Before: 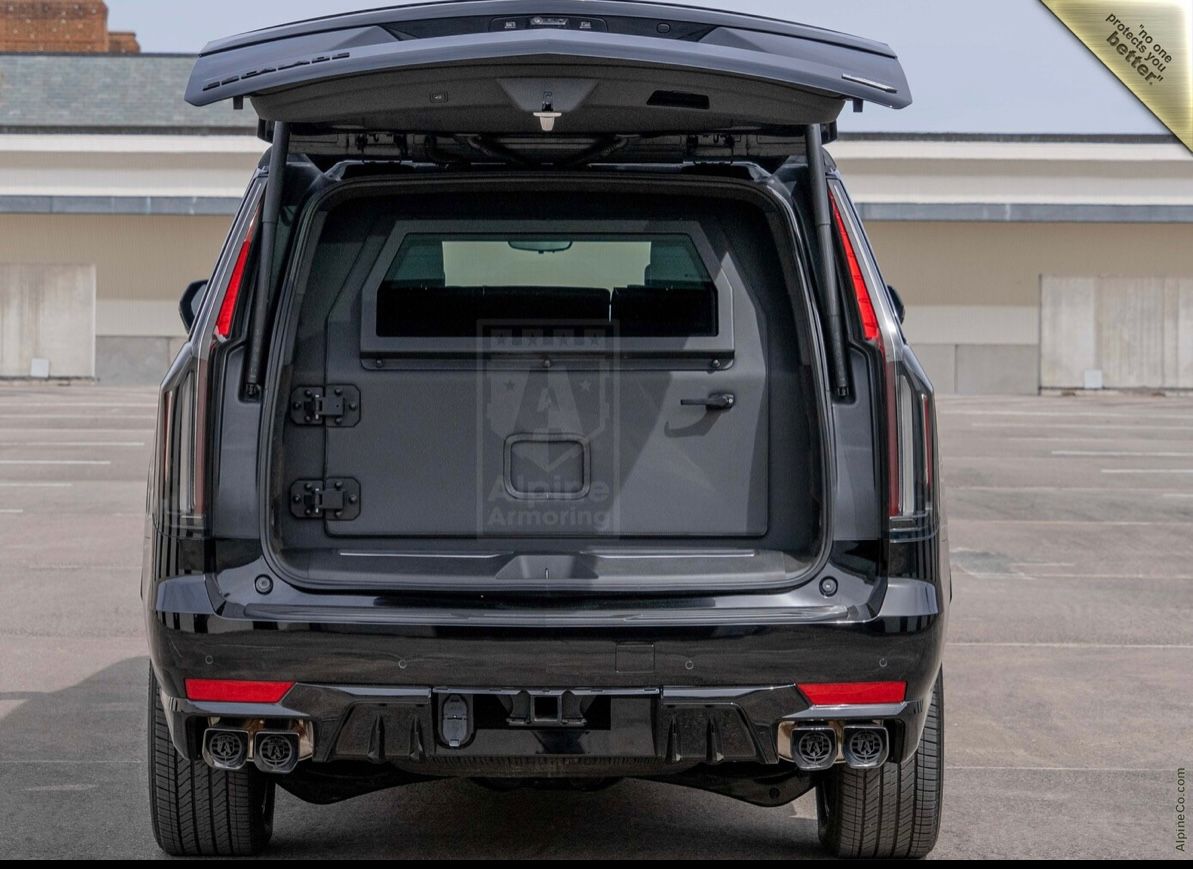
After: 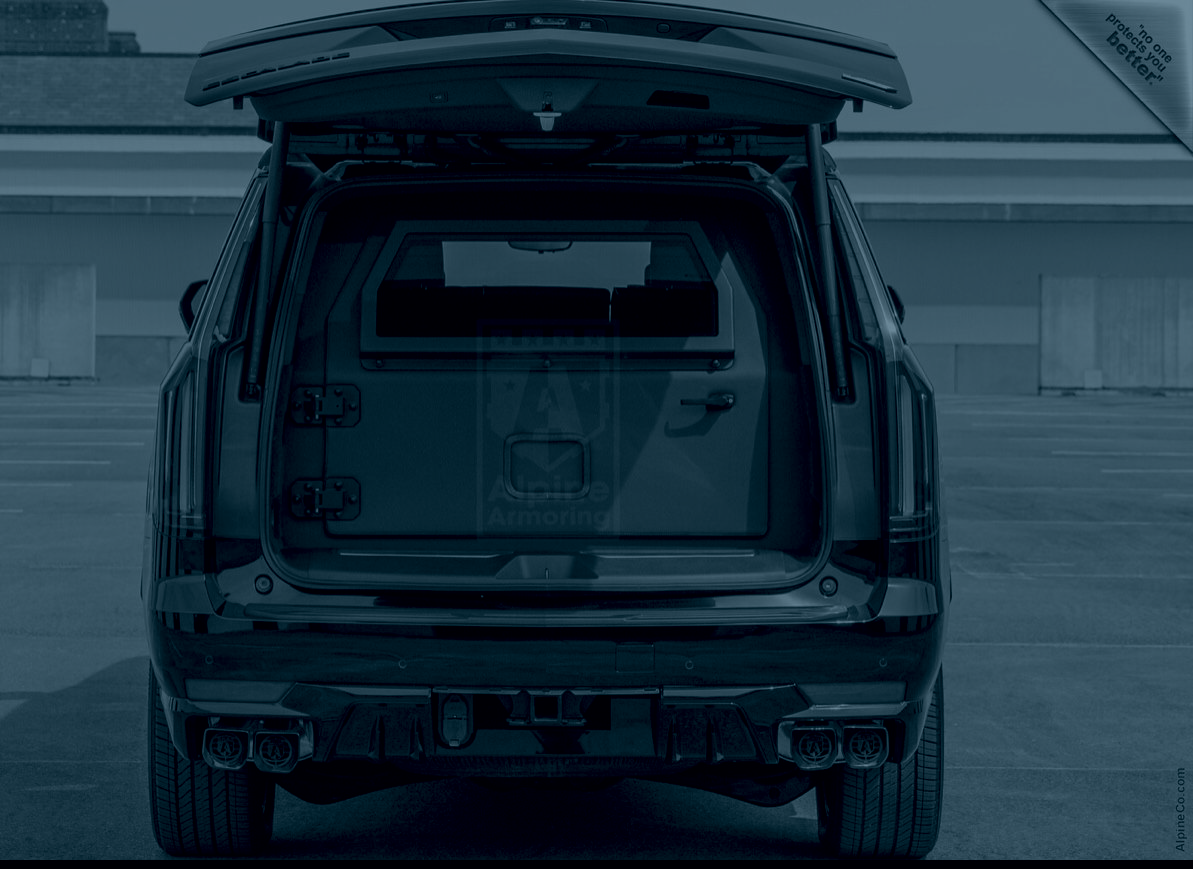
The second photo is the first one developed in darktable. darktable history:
colorize: hue 194.4°, saturation 29%, source mix 61.75%, lightness 3.98%, version 1
color correction: highlights a* 5.81, highlights b* 4.84
